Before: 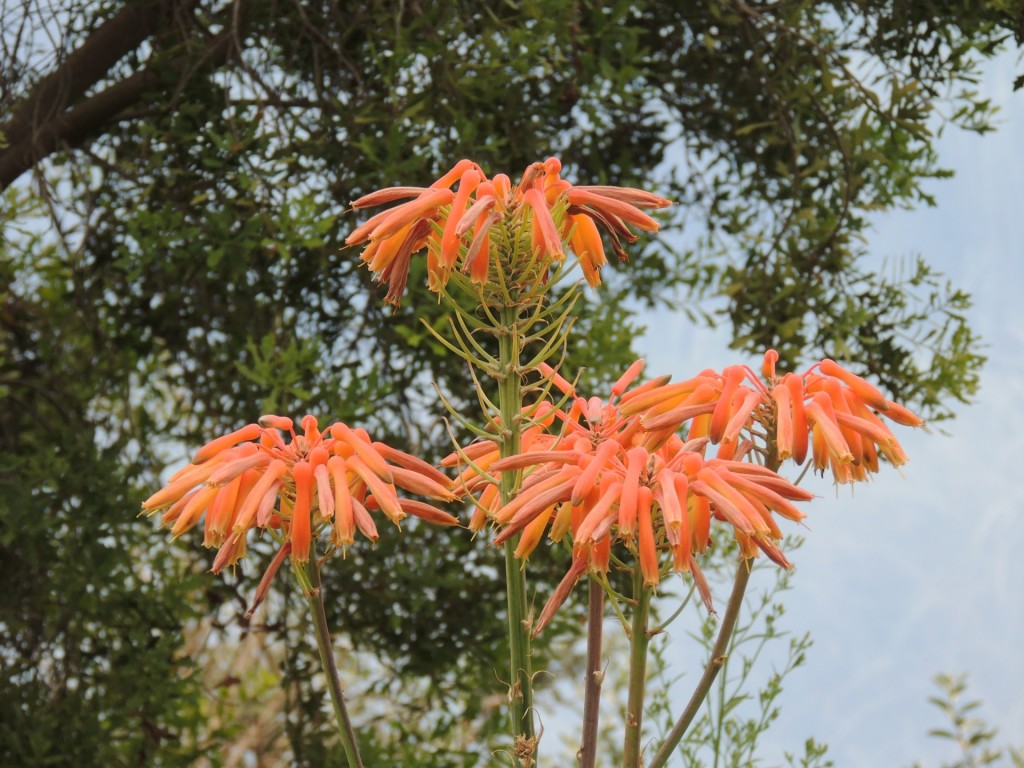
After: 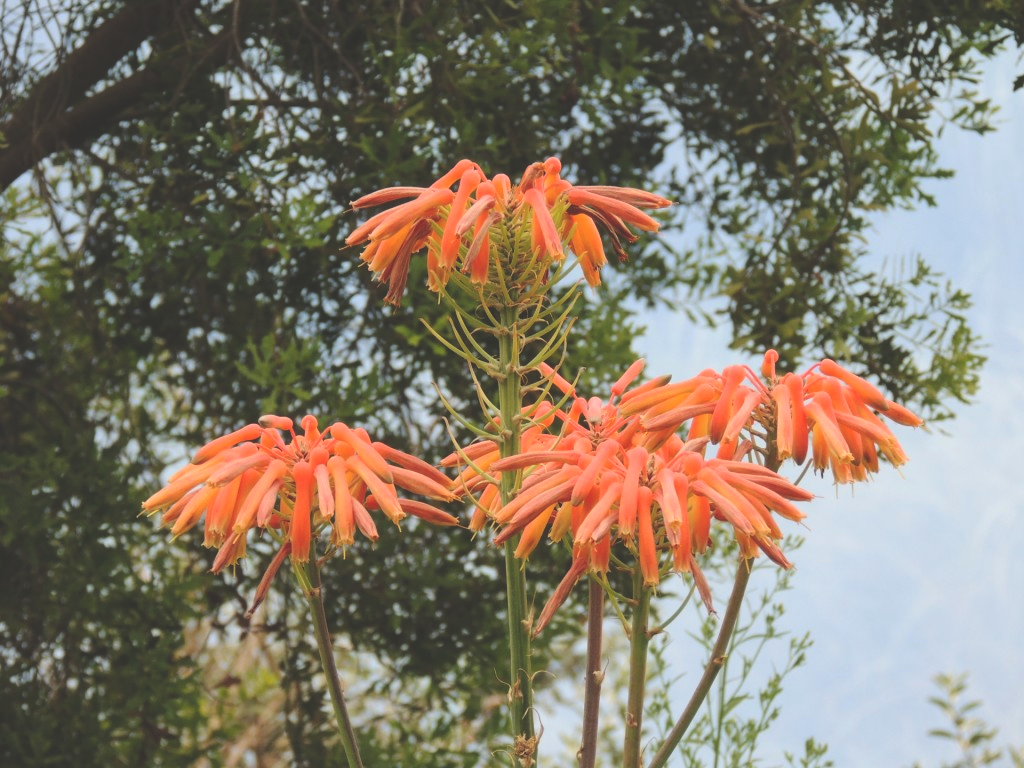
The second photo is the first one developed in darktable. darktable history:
exposure: black level correction -0.041, exposure 0.064 EV, compensate highlight preservation false
contrast brightness saturation: contrast 0.13, brightness -0.05, saturation 0.16
